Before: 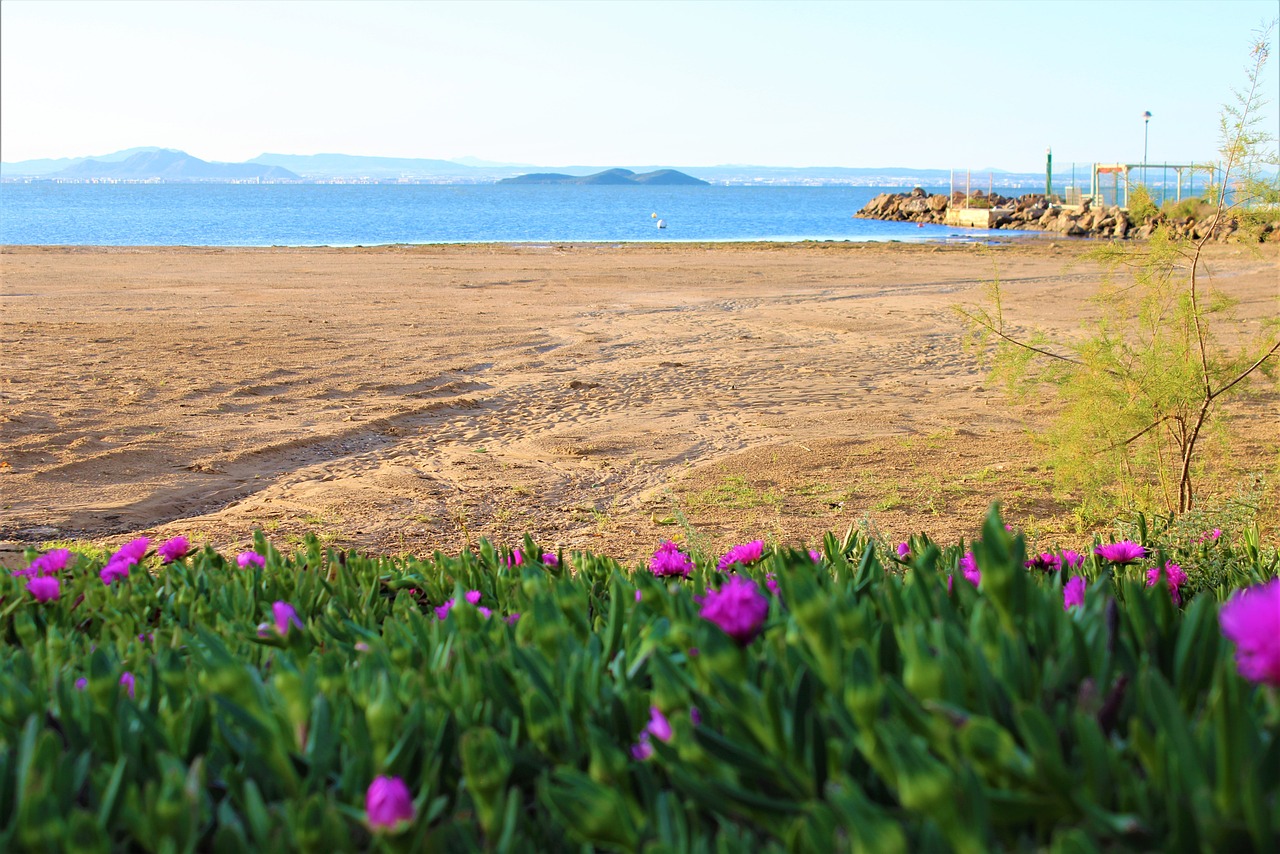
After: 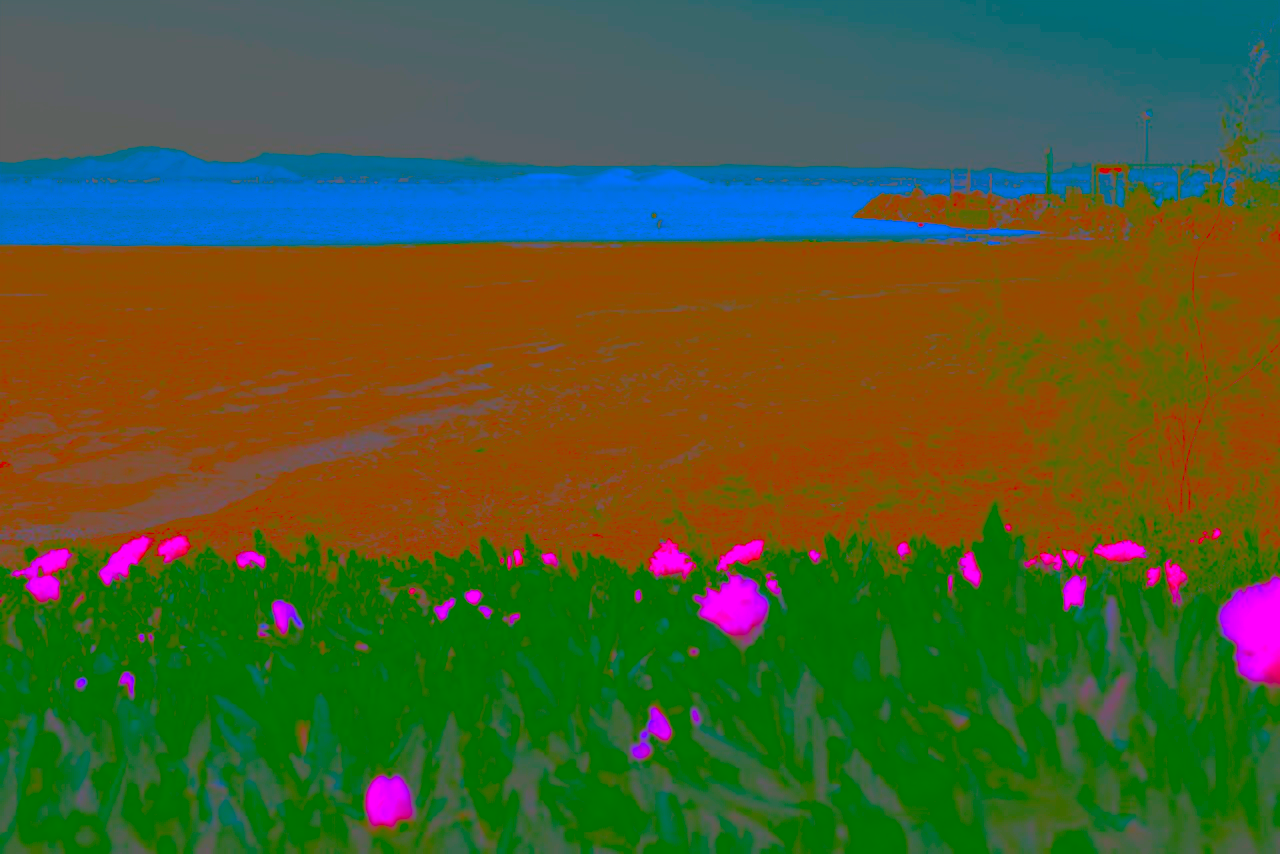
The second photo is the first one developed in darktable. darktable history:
contrast brightness saturation: contrast -0.99, brightness -0.17, saturation 0.75
exposure: black level correction 0, exposure 1.45 EV, compensate exposure bias true, compensate highlight preservation false
